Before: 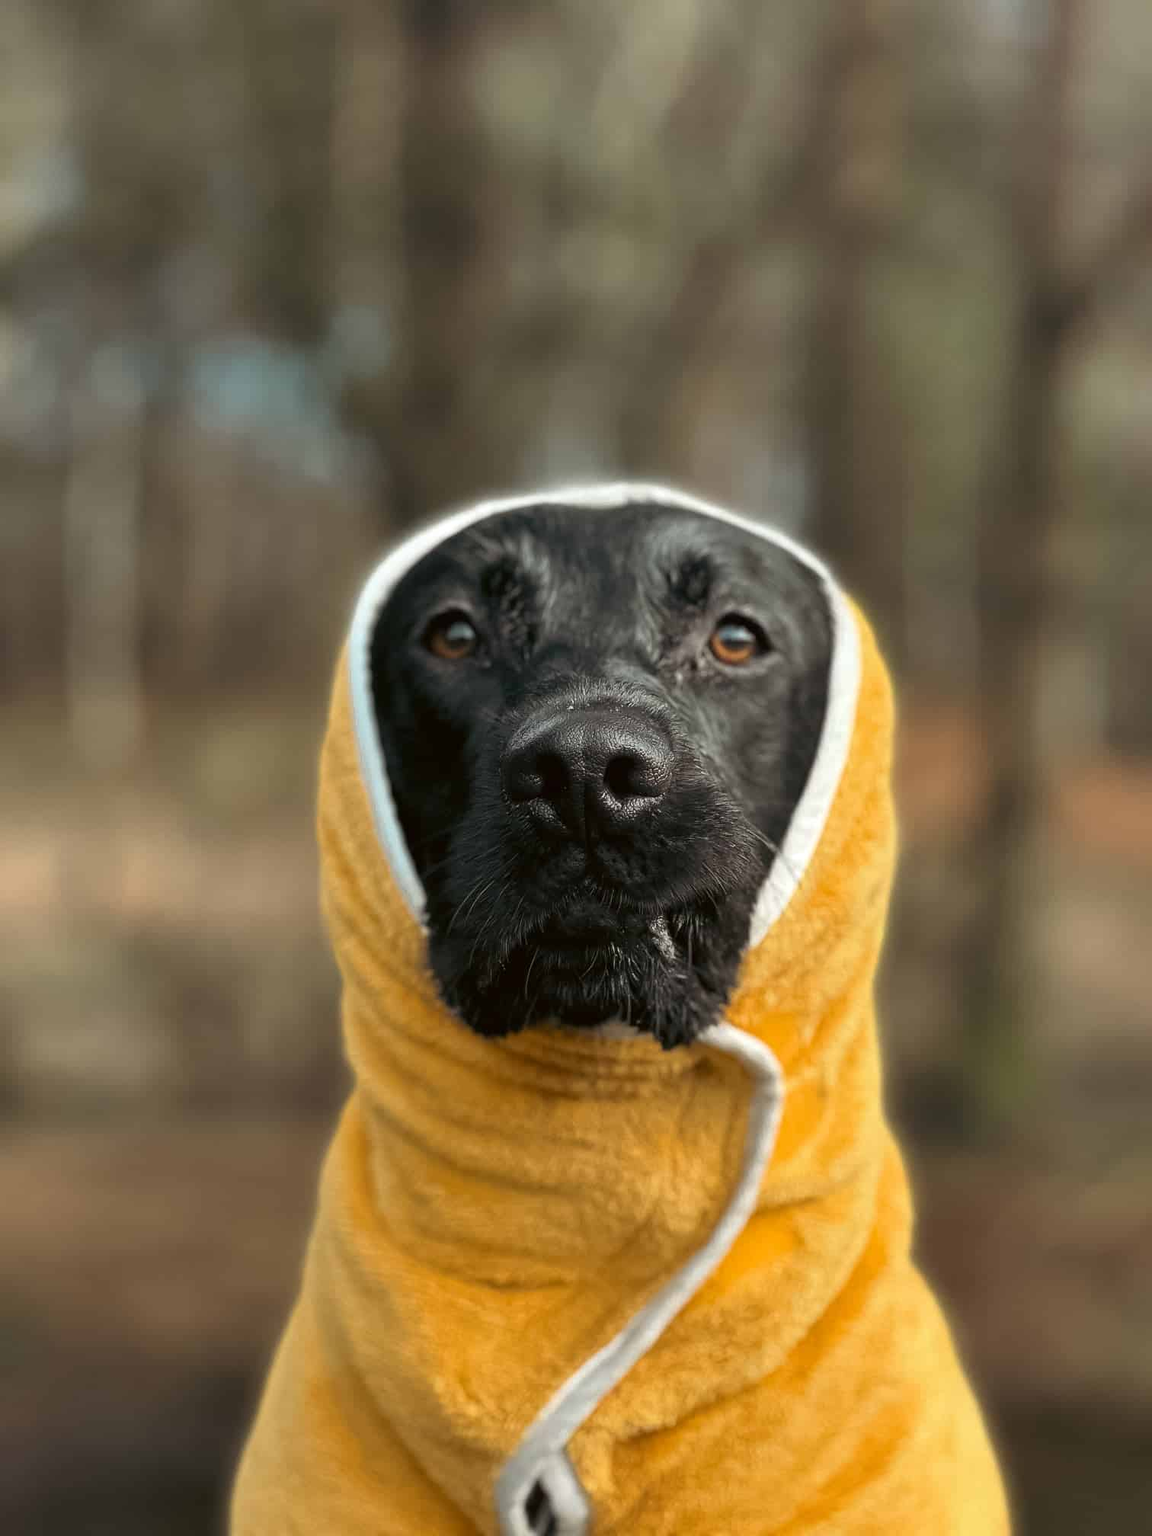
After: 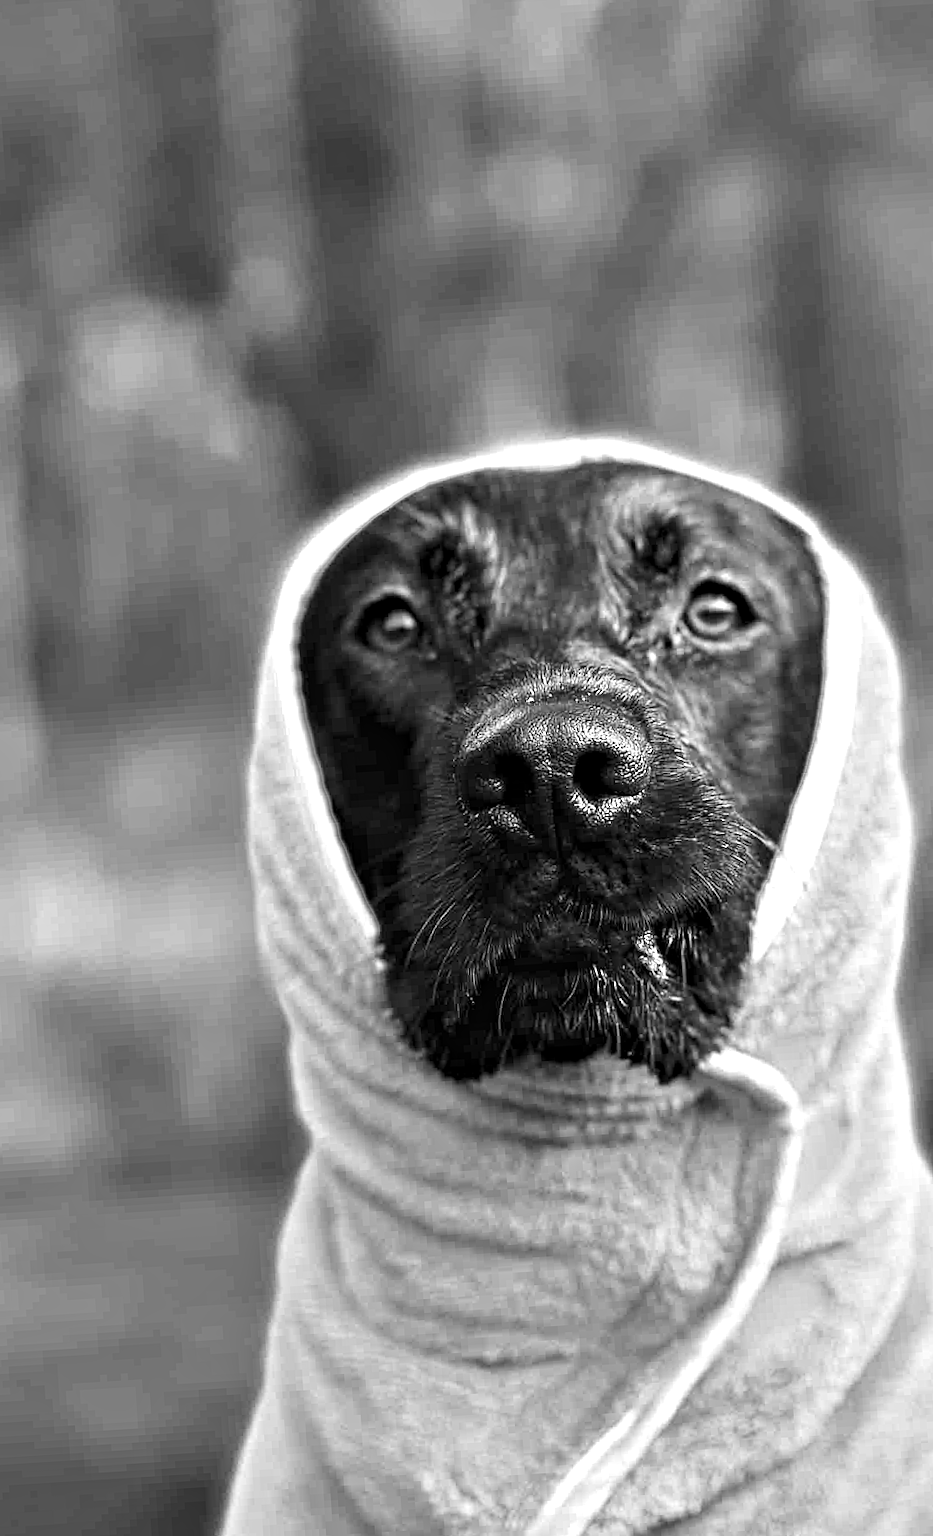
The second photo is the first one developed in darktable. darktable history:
monochrome: size 1
rotate and perspective: rotation -3.52°, crop left 0.036, crop right 0.964, crop top 0.081, crop bottom 0.919
contrast equalizer: octaves 7, y [[0.5, 0.542, 0.583, 0.625, 0.667, 0.708], [0.5 ×6], [0.5 ×6], [0 ×6], [0 ×6]]
crop and rotate: left 9.061%, right 20.142%
contrast brightness saturation: contrast 0.11, saturation -0.17
exposure: black level correction 0, exposure 0.7 EV, compensate exposure bias true, compensate highlight preservation false
color calibration: illuminant as shot in camera, x 0.358, y 0.373, temperature 4628.91 K
